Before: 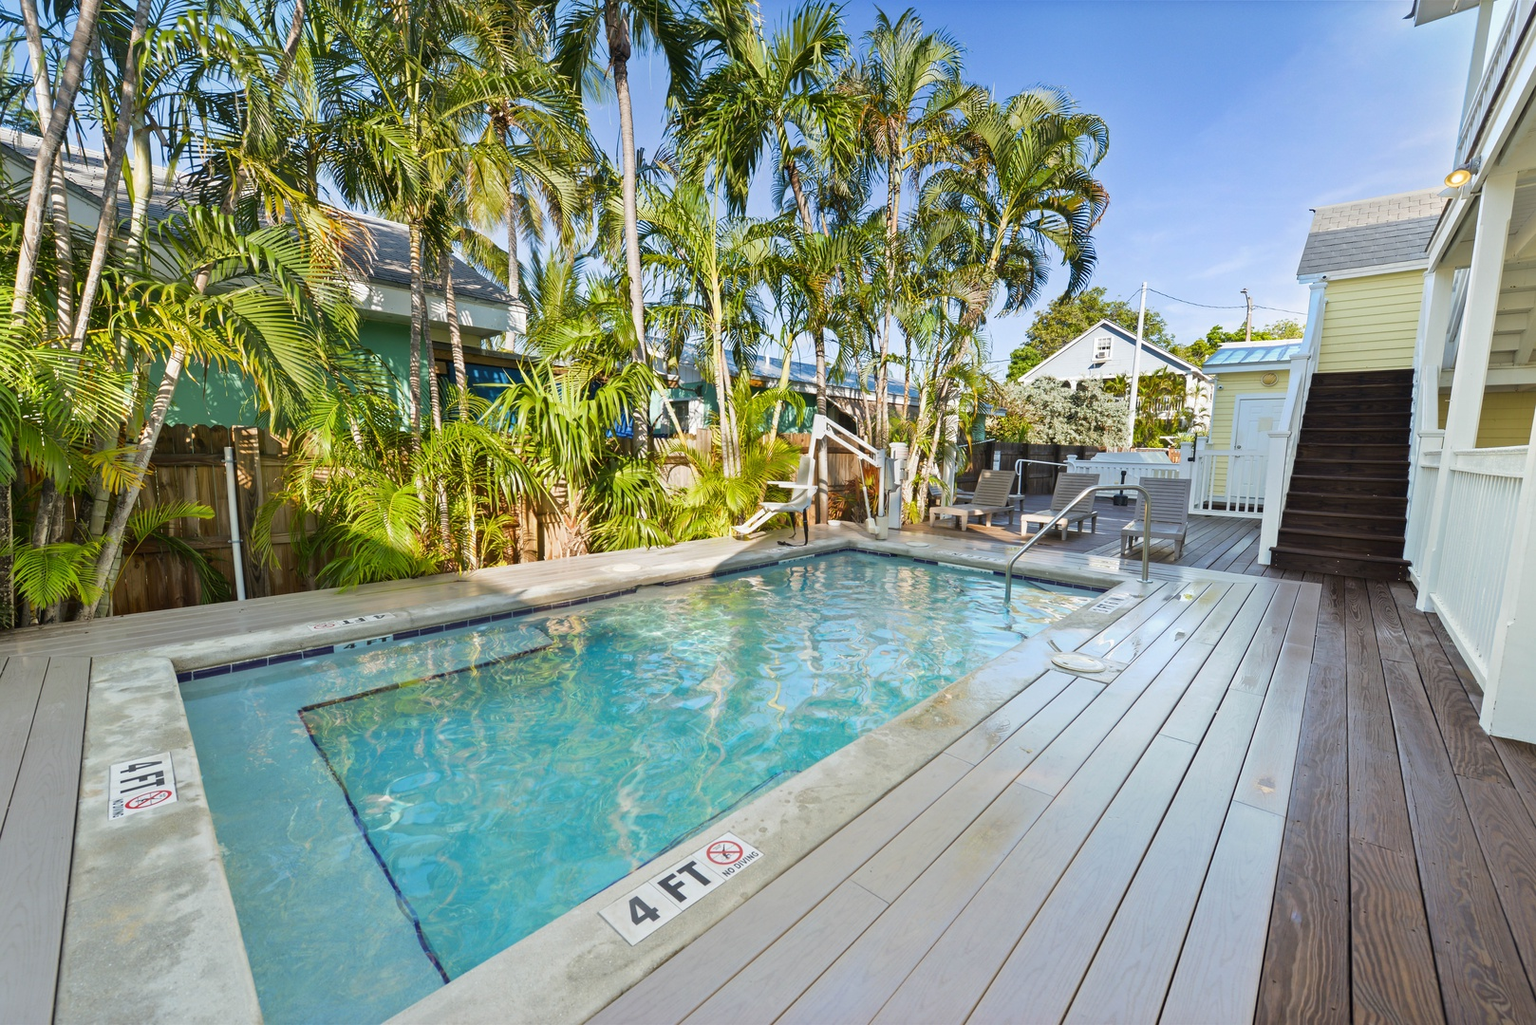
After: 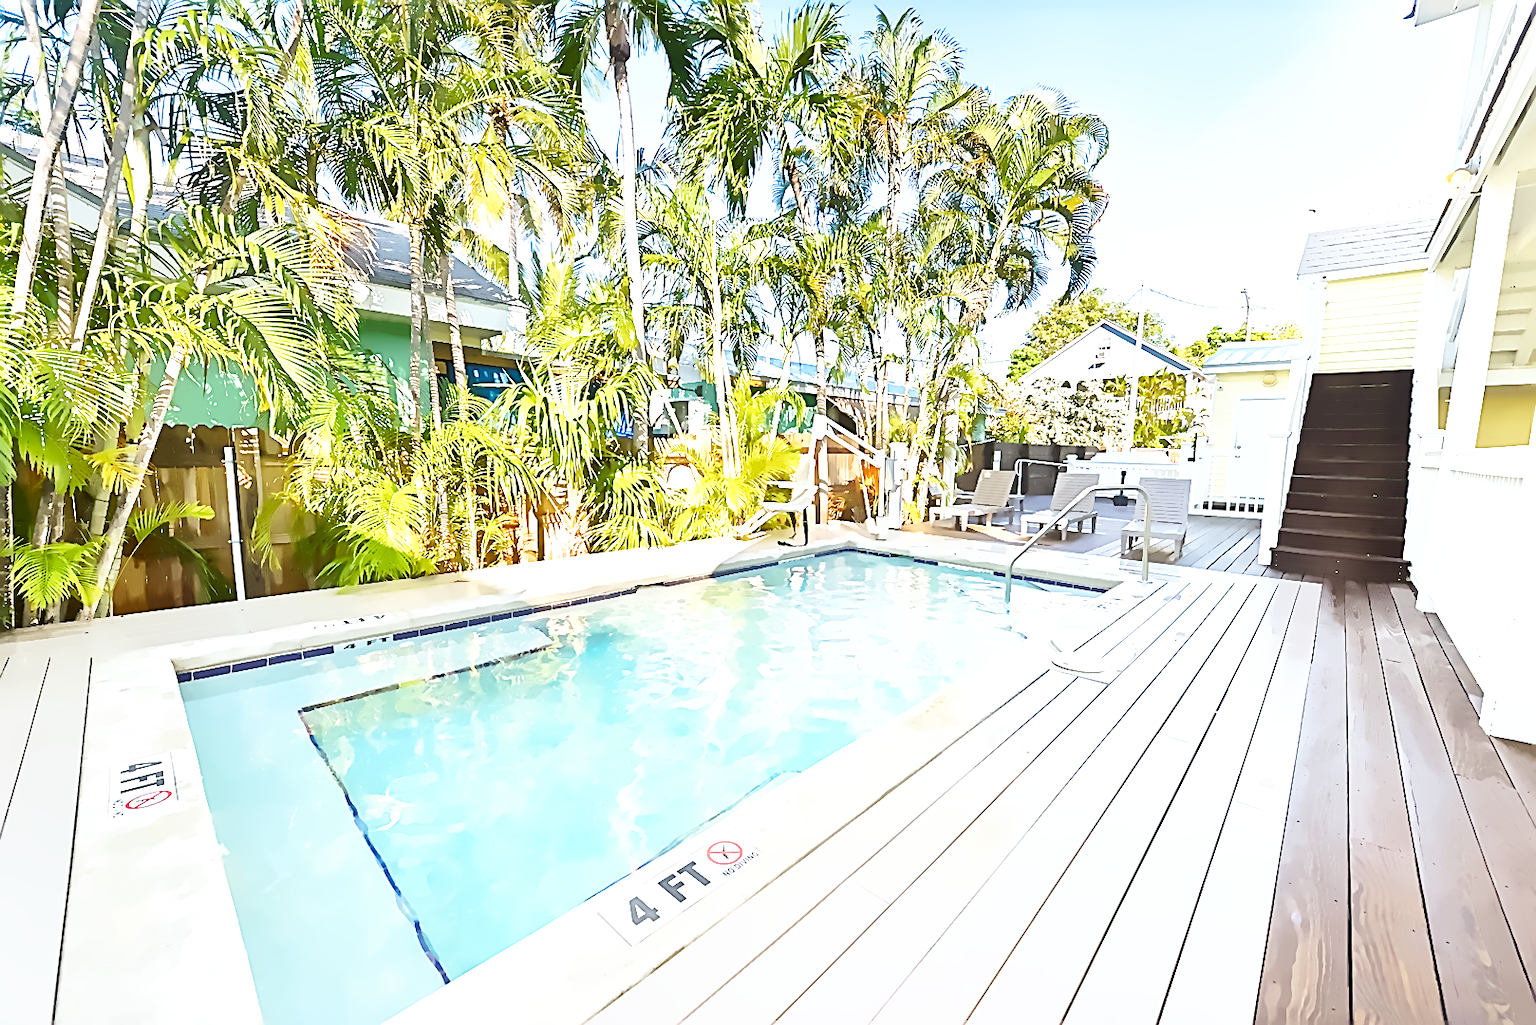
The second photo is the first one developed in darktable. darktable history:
base curve: curves: ch0 [(0, 0) (0.005, 0.002) (0.15, 0.3) (0.4, 0.7) (0.75, 0.95) (1, 1)], preserve colors none
sharpen: amount 1
exposure #1: black level correction 0, exposure 3 EV, compensate highlight preservation false
exposure "1": black level correction 0.001, exposure 1.116 EV, compensate highlight preservation false
denoise (profiled): strength 2, central pixel weight 0, a [-1, 0, 0], y [[0, 0, 0.5 ×5] ×4, [0.5 ×7], [0.5 ×7]], fix various bugs in algorithm false, upgrade profiled transform false, color mode RGB, compensate highlight preservation false | blend: blend mode color, opacity 100%; mask: uniform (no mask)
astrophoto denoise: luma 24%, chroma 95%
